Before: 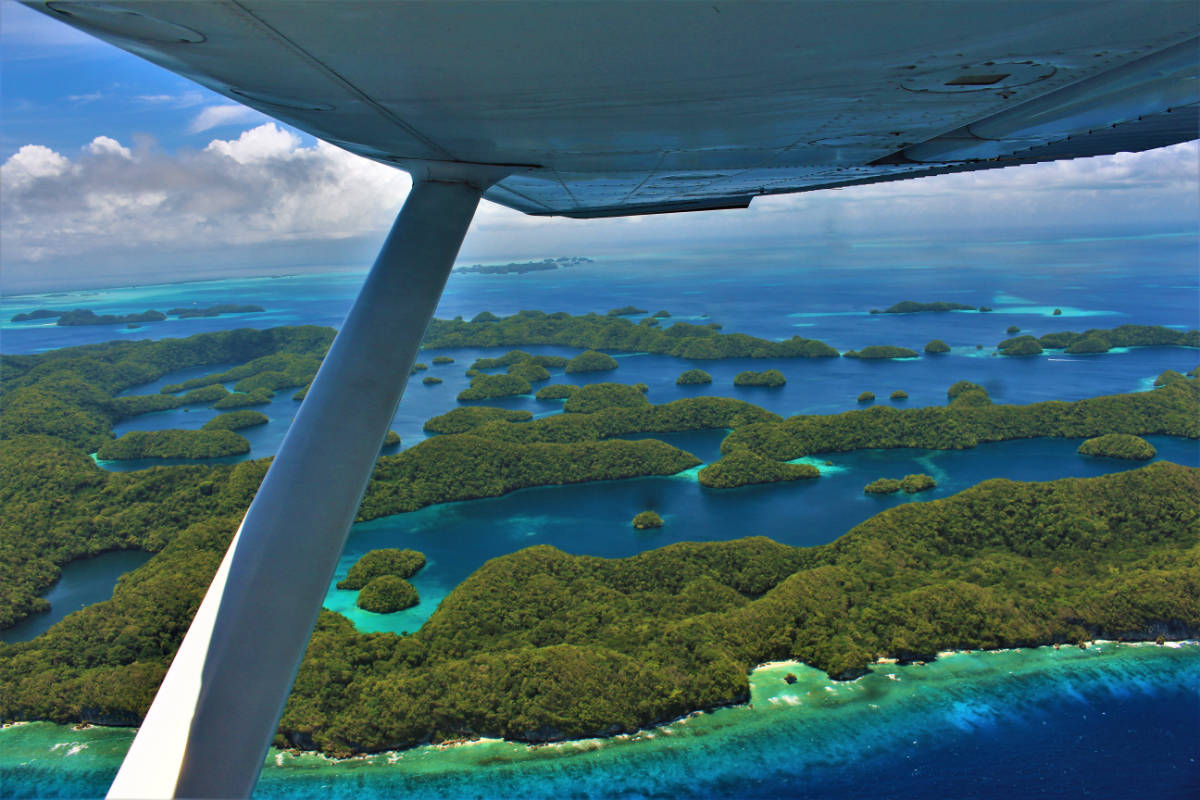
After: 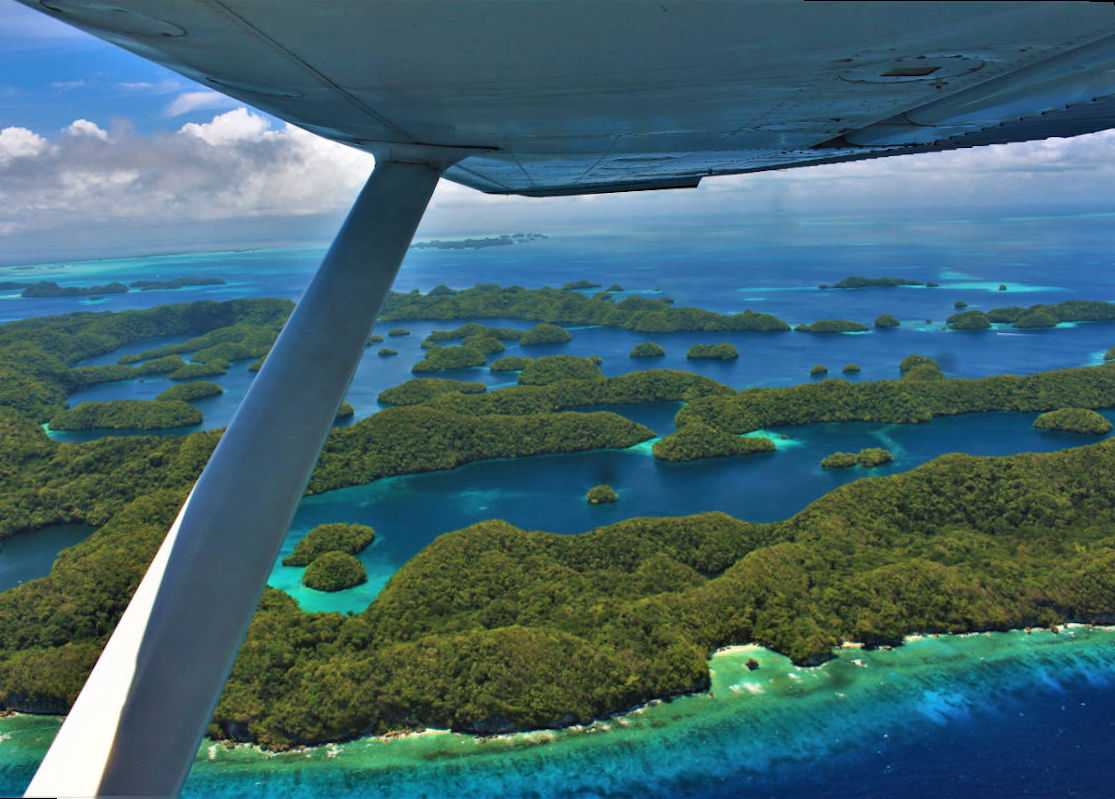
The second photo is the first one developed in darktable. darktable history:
shadows and highlights: shadows 20.55, highlights -20.99, soften with gaussian
rotate and perspective: rotation 0.215°, lens shift (vertical) -0.139, crop left 0.069, crop right 0.939, crop top 0.002, crop bottom 0.996
